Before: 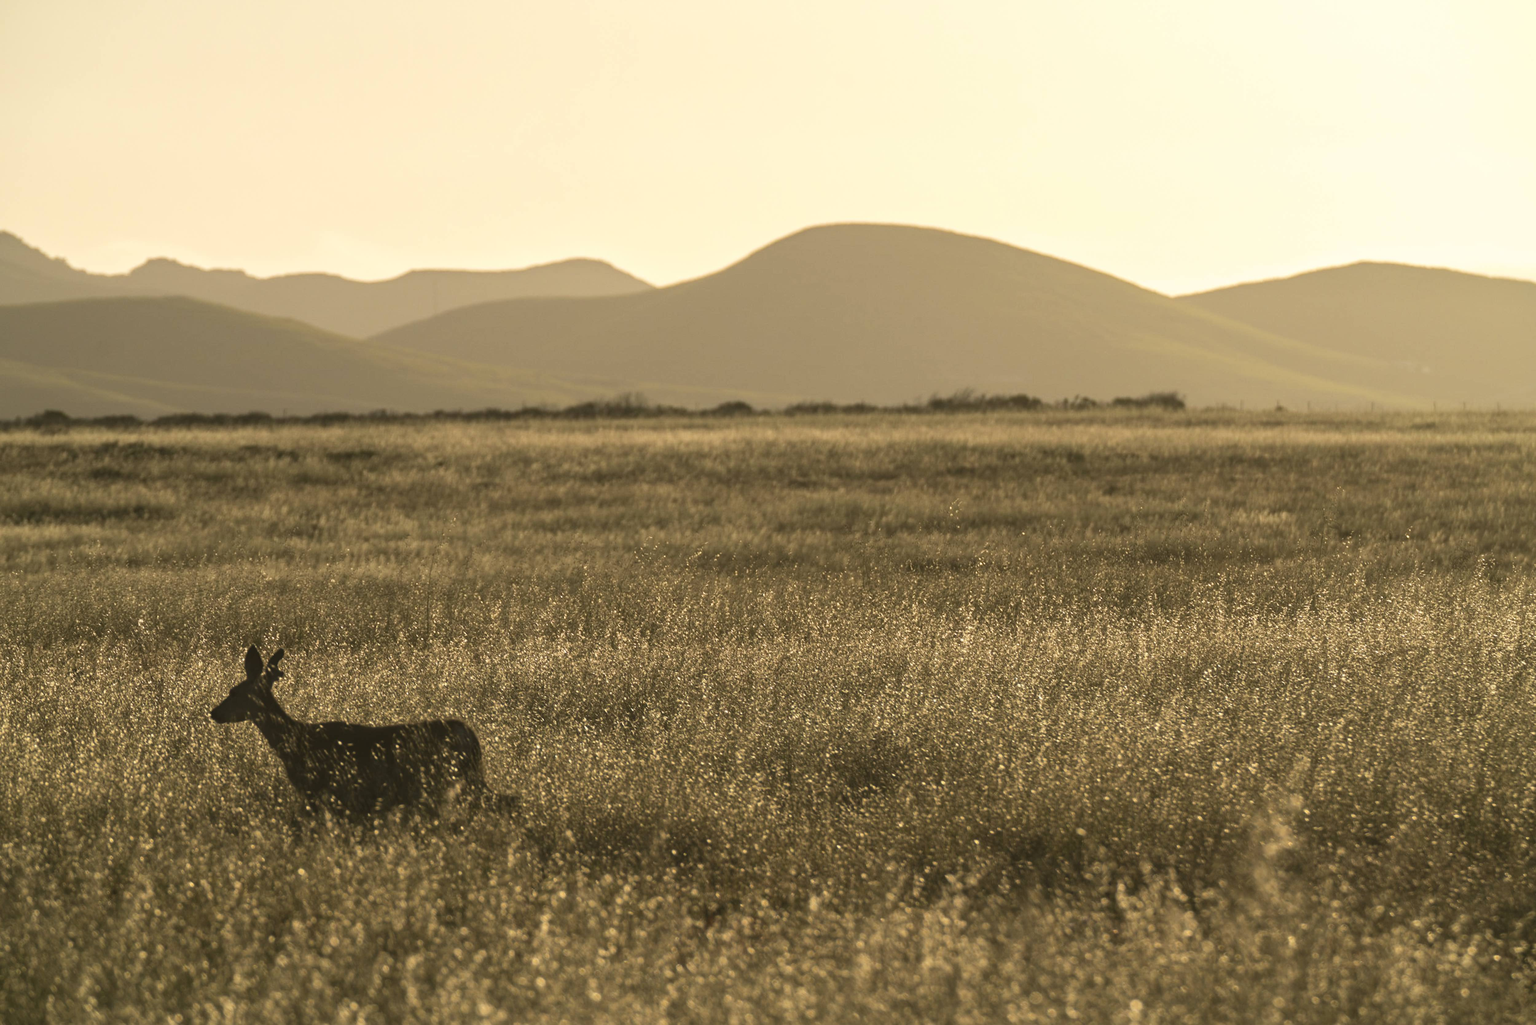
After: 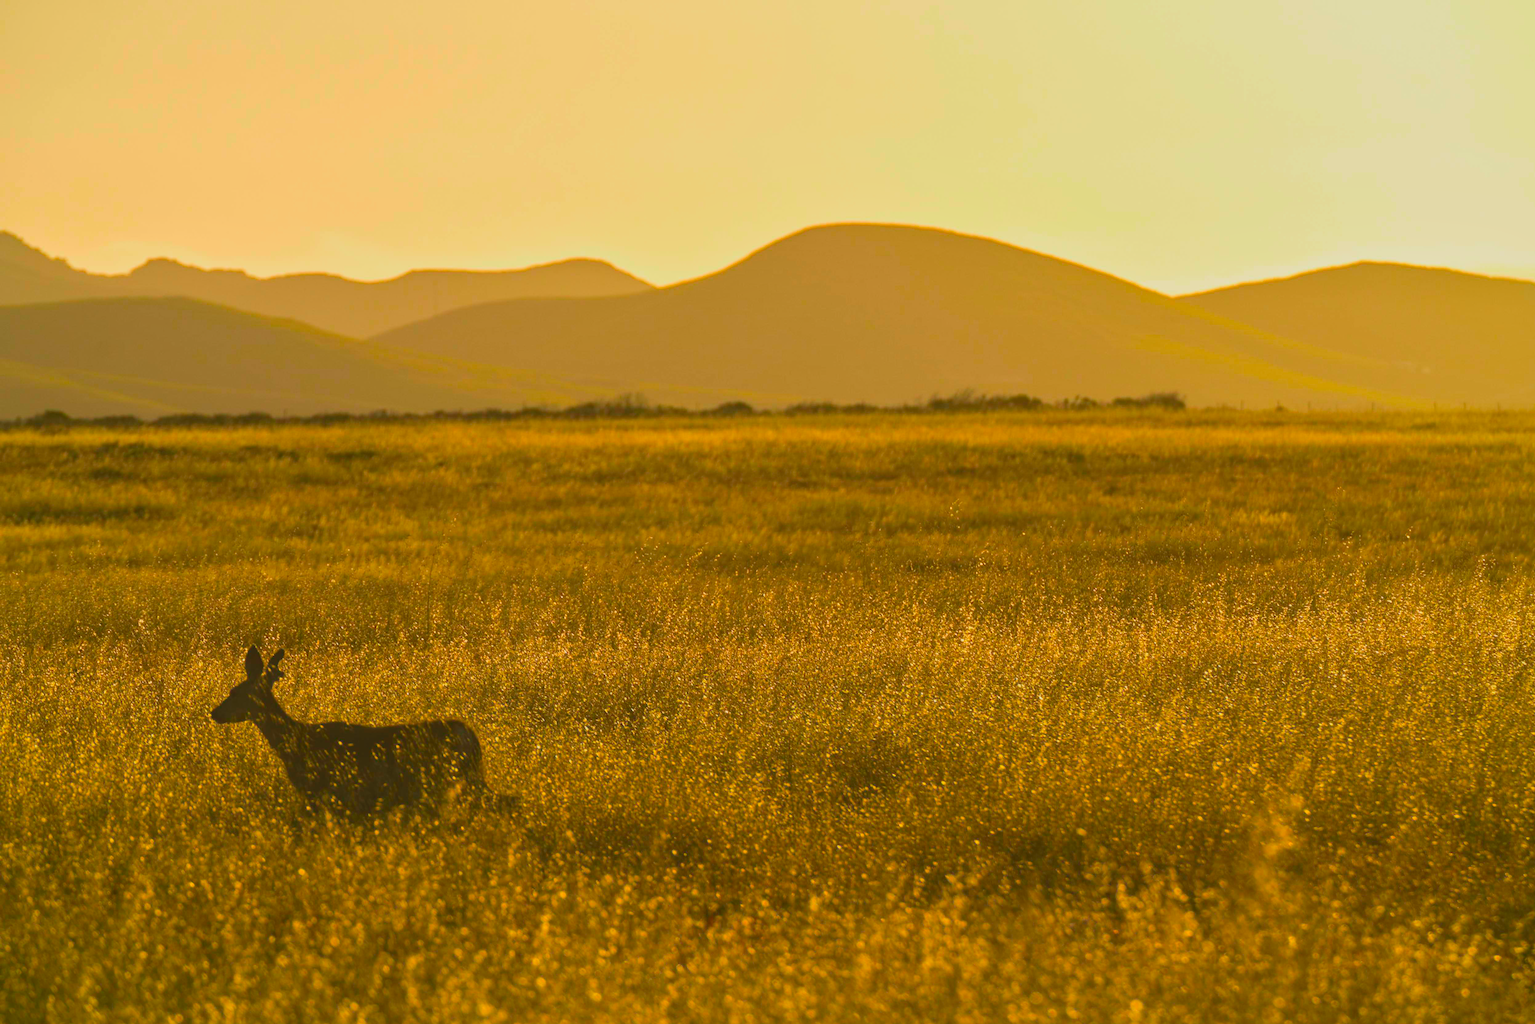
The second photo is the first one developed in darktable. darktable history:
contrast brightness saturation: contrast -0.195, saturation 0.187
shadows and highlights: shadows 9.61, white point adjustment 1, highlights -38.24
color correction: highlights b* -0.007, saturation 1.77
